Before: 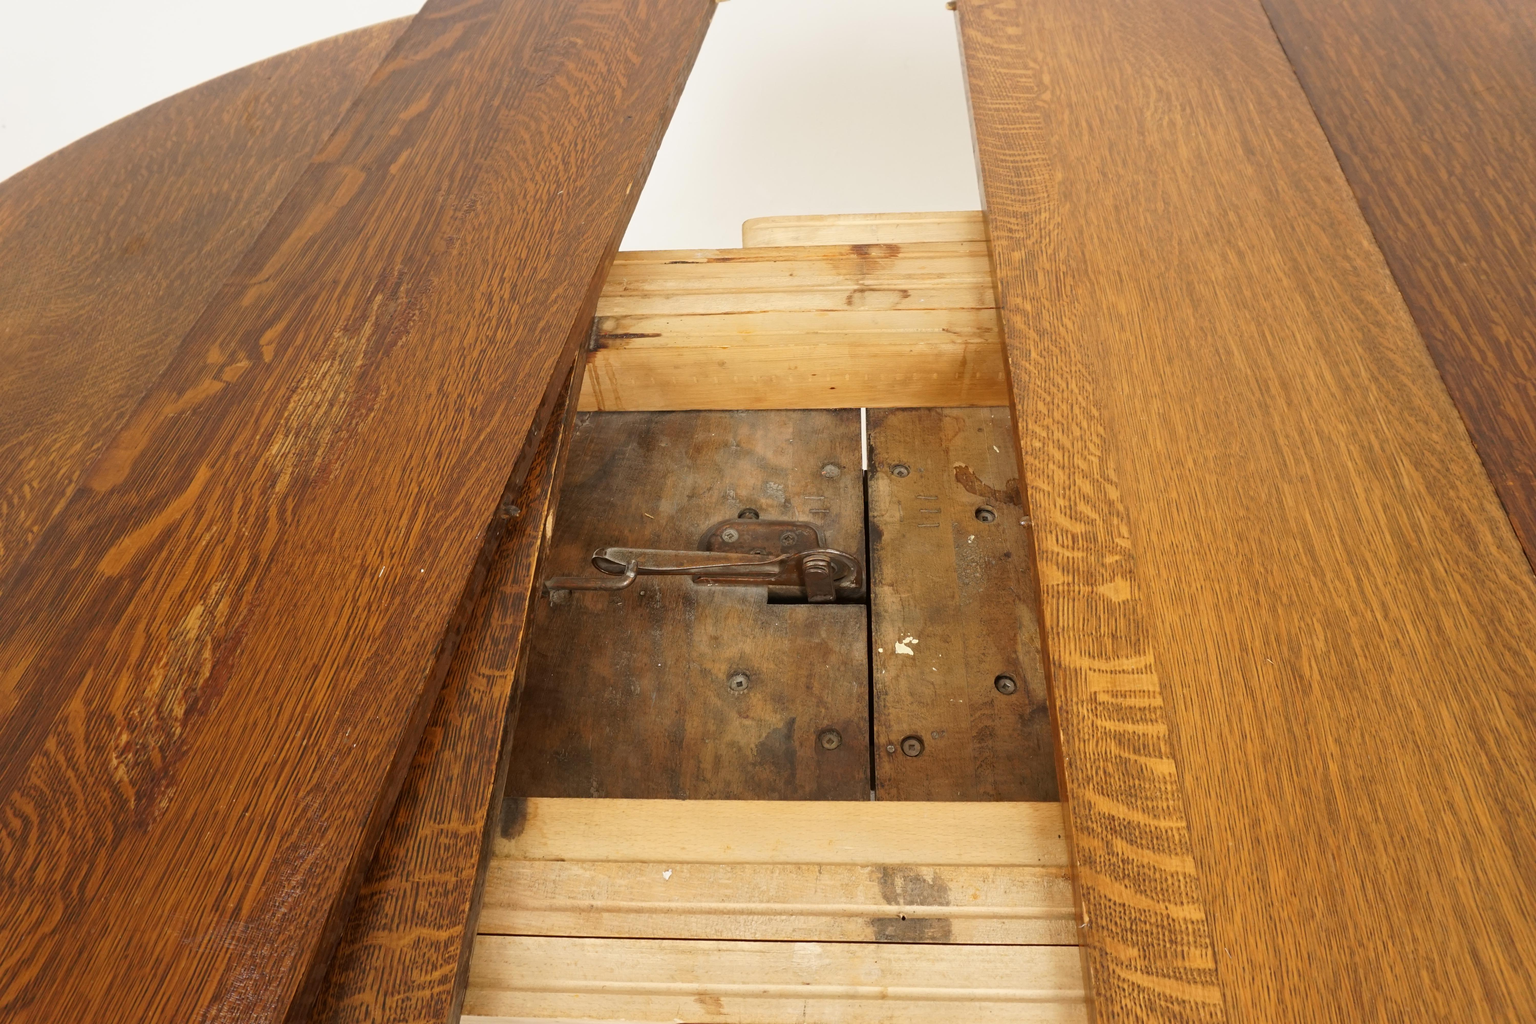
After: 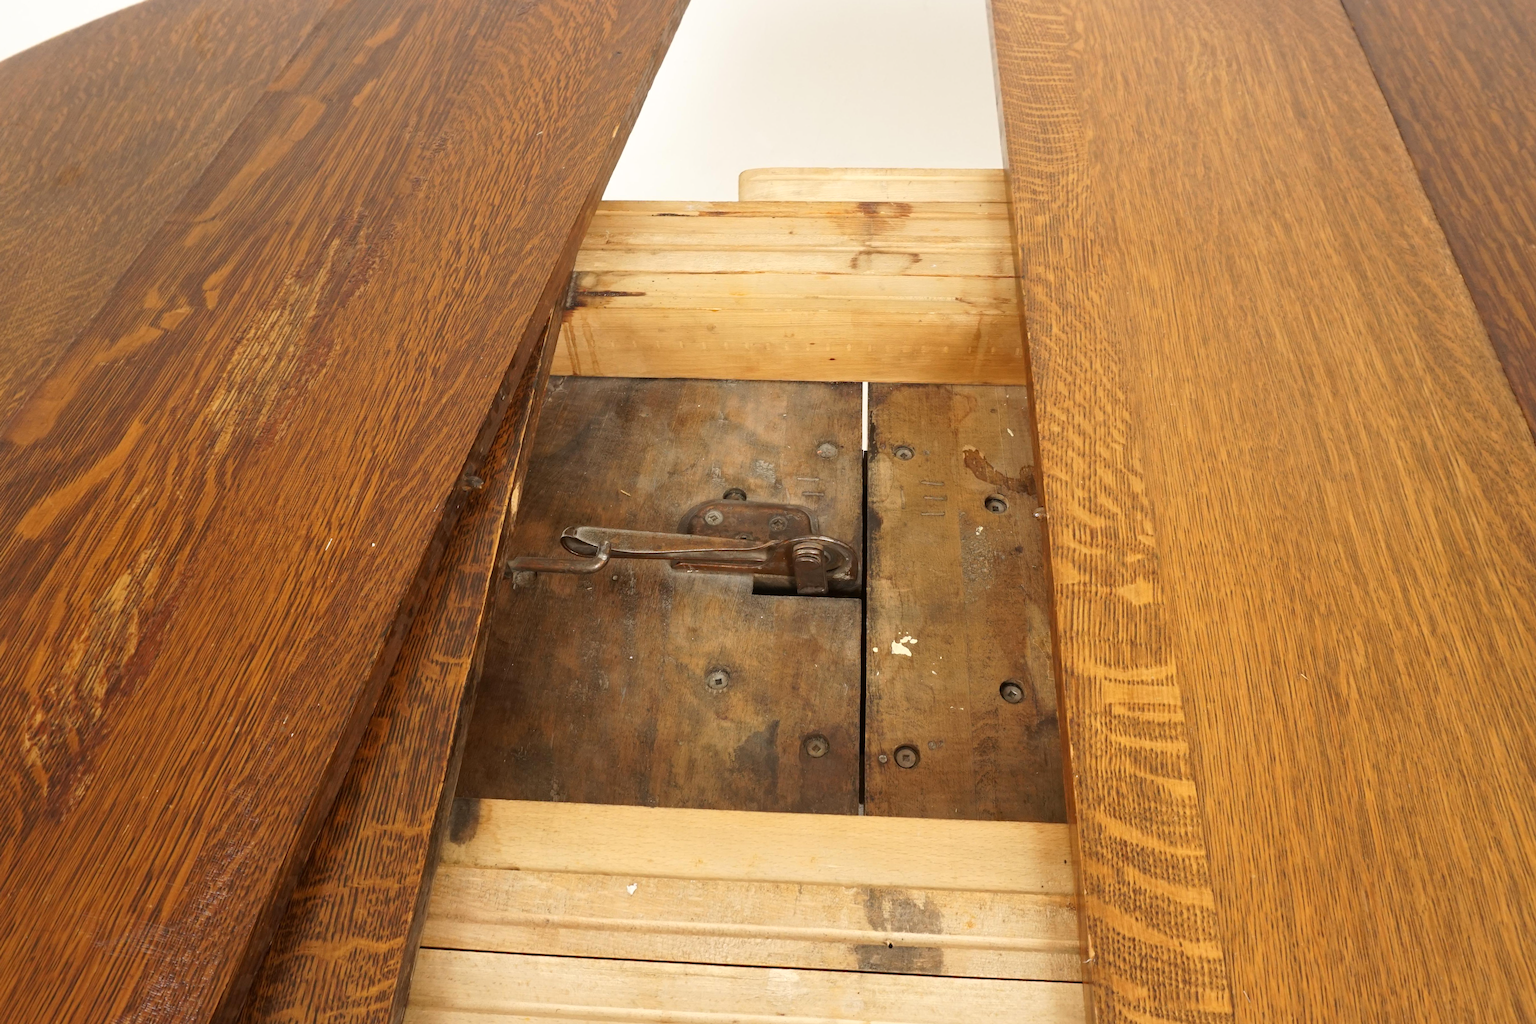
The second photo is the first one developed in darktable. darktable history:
exposure: exposure 0.15 EV, compensate highlight preservation false
crop and rotate: angle -1.96°, left 3.097%, top 4.154%, right 1.586%, bottom 0.529%
